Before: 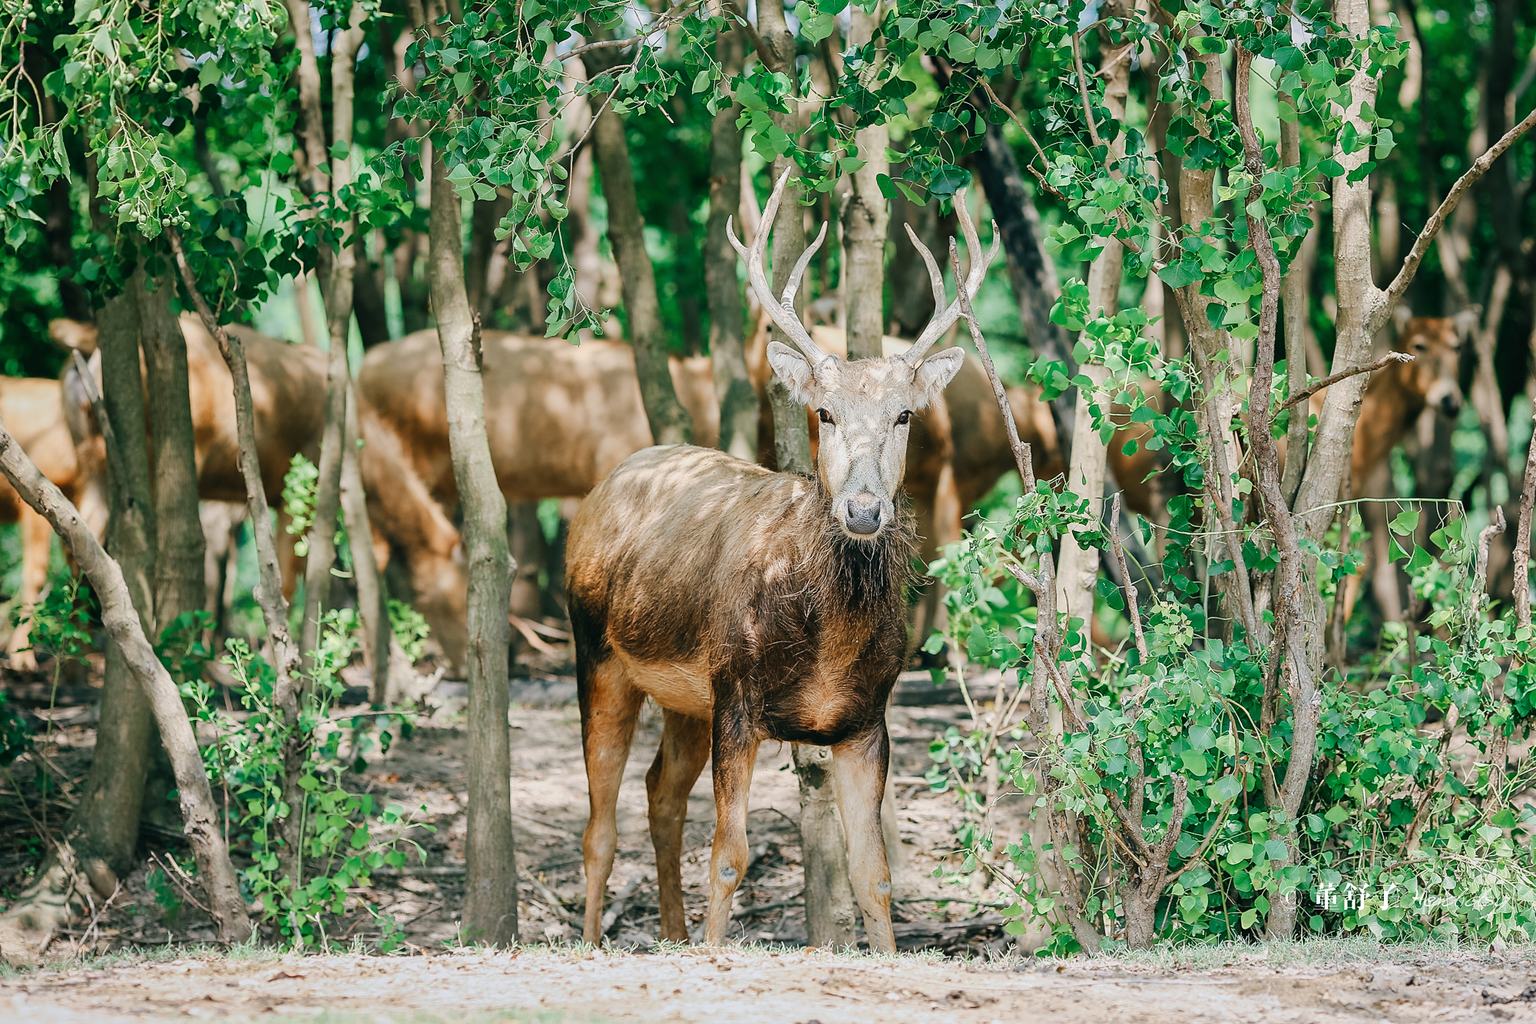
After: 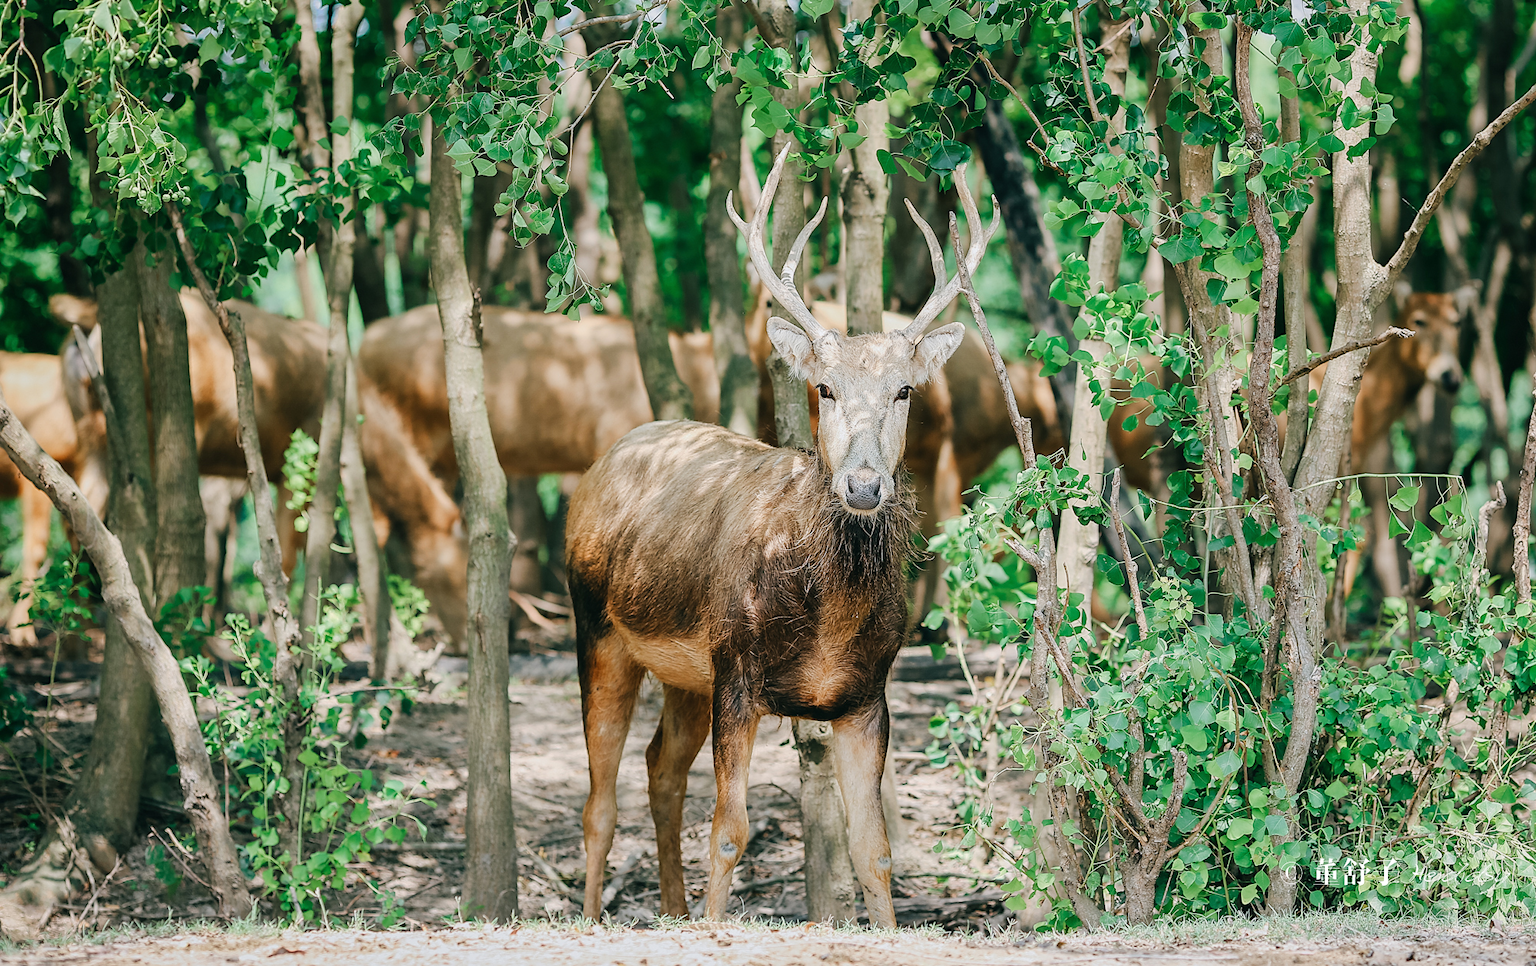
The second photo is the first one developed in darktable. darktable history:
crop and rotate: top 2.425%, bottom 3.089%
